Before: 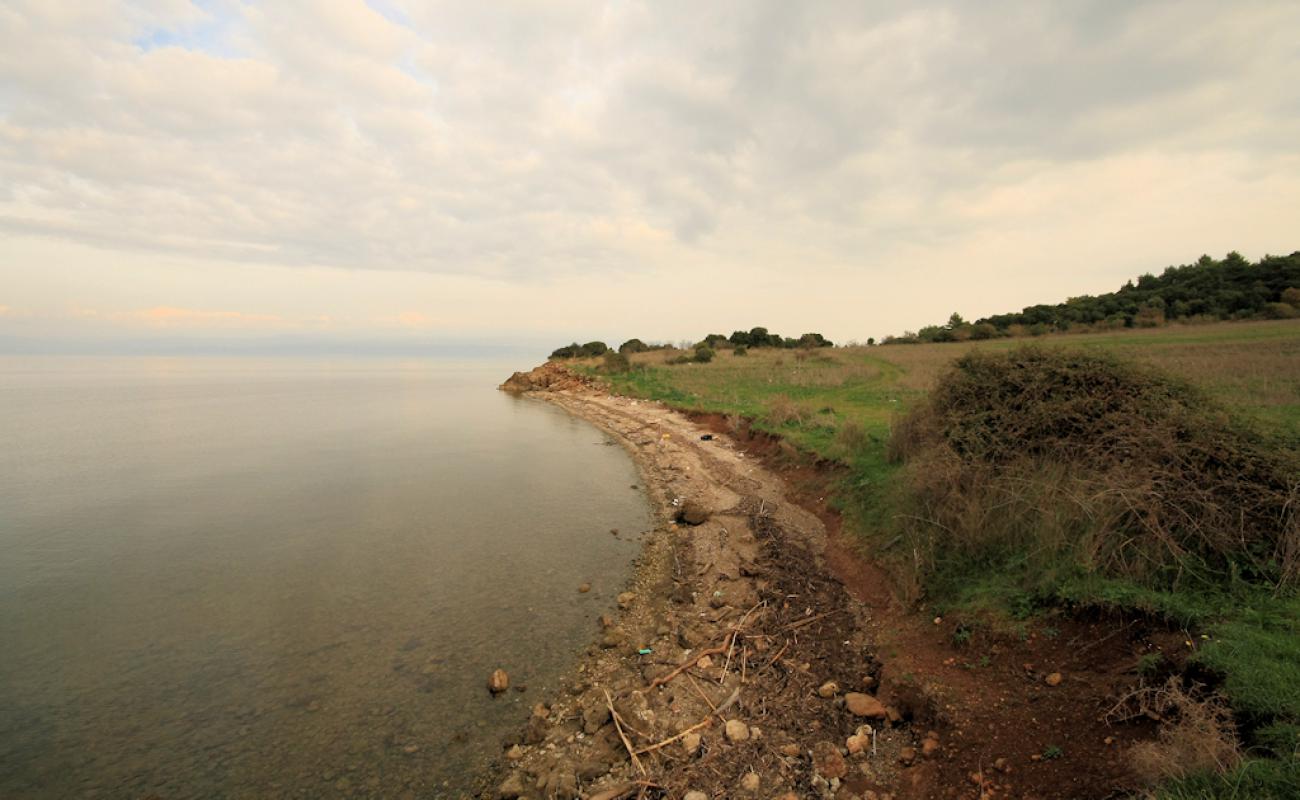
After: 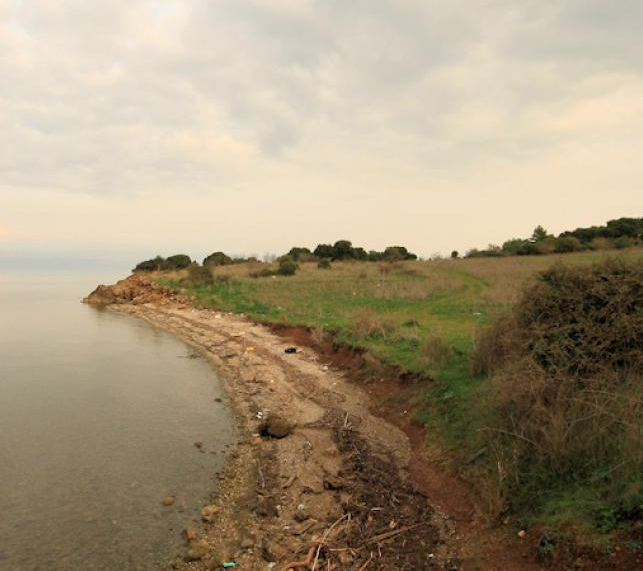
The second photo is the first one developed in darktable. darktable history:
crop: left 32.001%, top 10.958%, right 18.47%, bottom 17.571%
color correction: highlights a* -0.247, highlights b* -0.062
